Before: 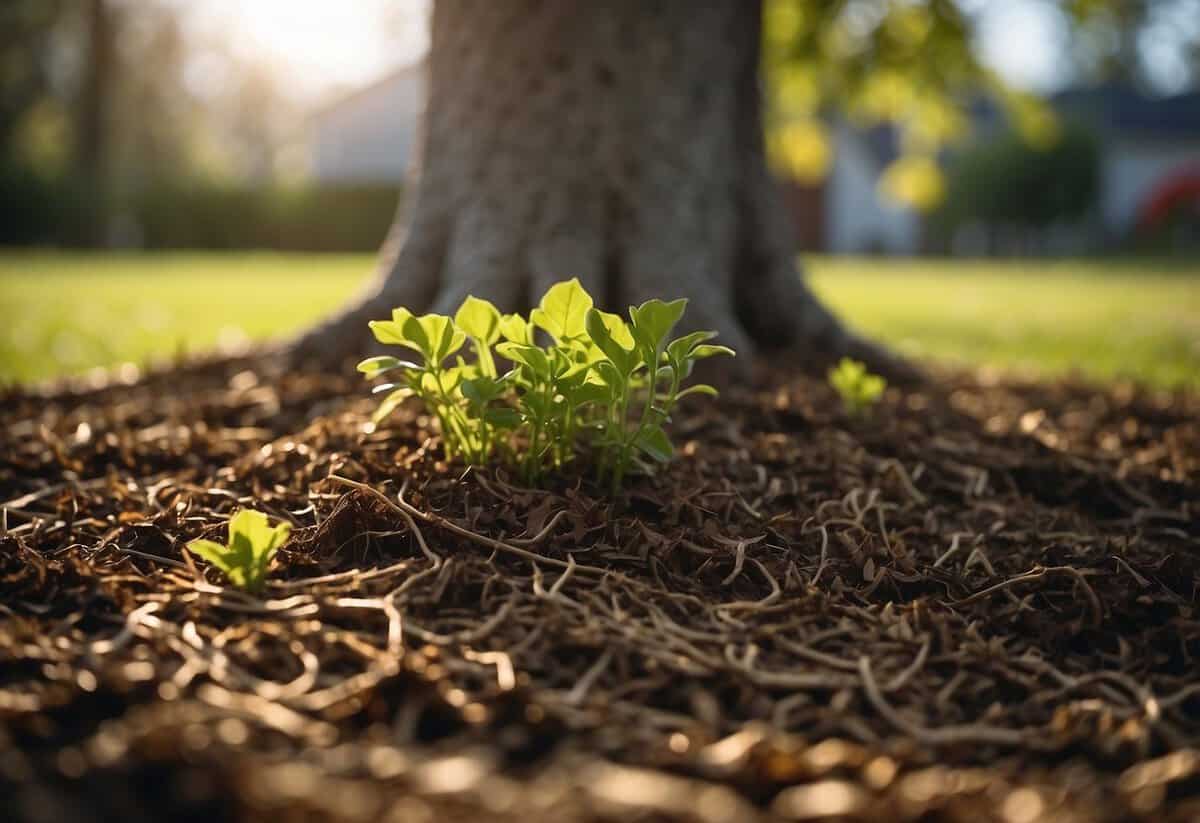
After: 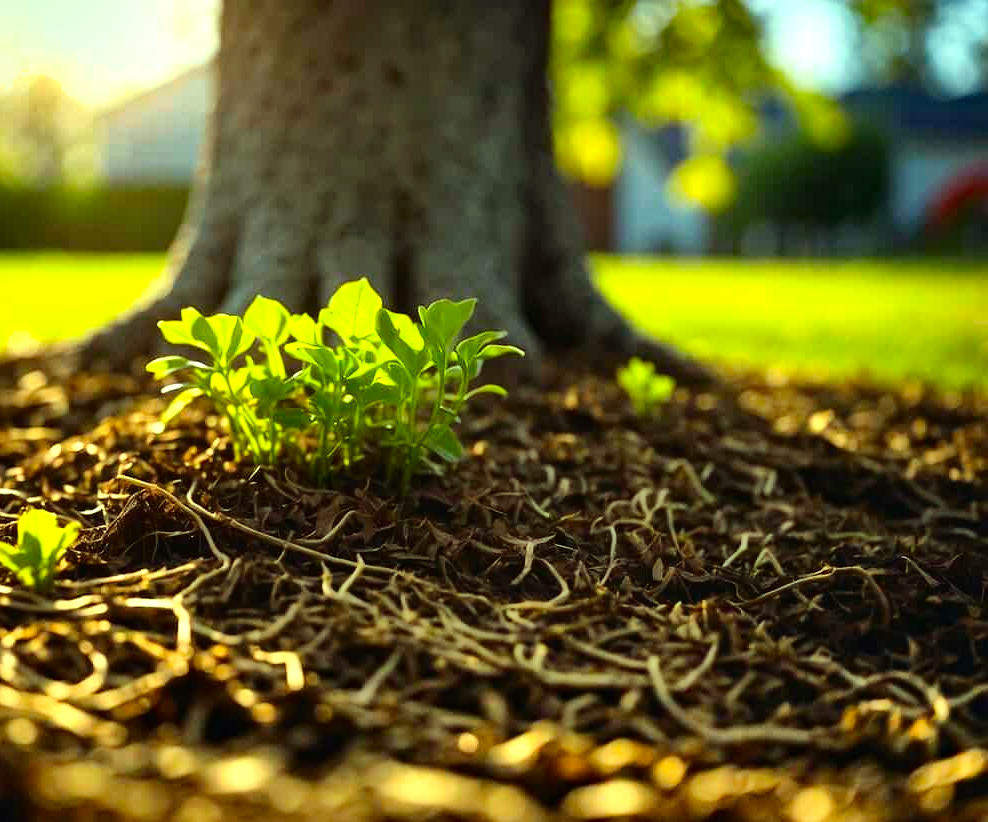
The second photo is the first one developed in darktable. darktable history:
shadows and highlights: shadows 52.73, soften with gaussian
tone equalizer: -8 EV -0.784 EV, -7 EV -0.739 EV, -6 EV -0.578 EV, -5 EV -0.418 EV, -3 EV 0.388 EV, -2 EV 0.6 EV, -1 EV 0.688 EV, +0 EV 0.76 EV
contrast brightness saturation: contrast 0.114, saturation -0.17
crop: left 17.634%, bottom 0.022%
color correction: highlights a* -10.83, highlights b* 9.95, saturation 1.71
haze removal: adaptive false
